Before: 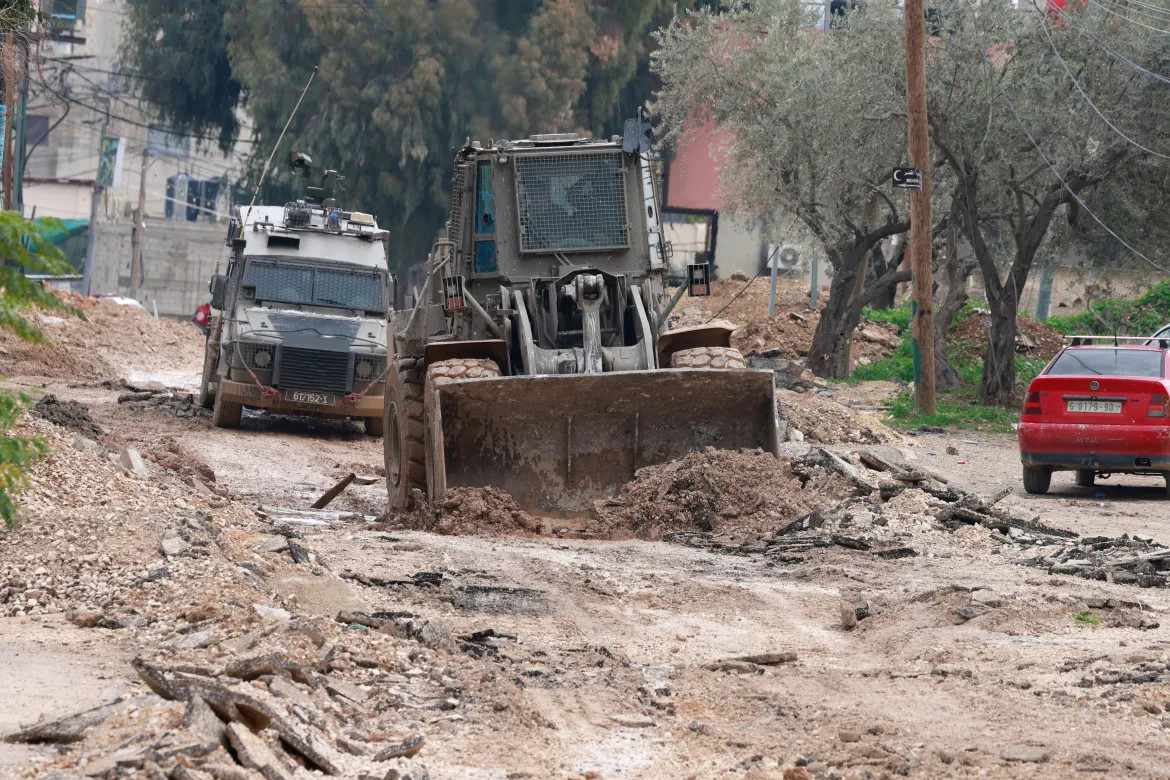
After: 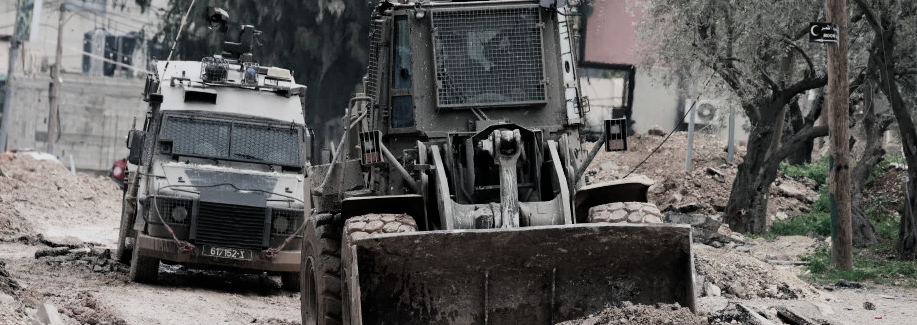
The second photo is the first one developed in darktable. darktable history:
color balance rgb: shadows lift › chroma 2.031%, shadows lift › hue 216.84°, perceptual saturation grading › global saturation 20%, perceptual saturation grading › highlights -25.885%, perceptual saturation grading › shadows 24.117%, global vibrance 10.054%
filmic rgb: black relative exposure -5.13 EV, white relative exposure 3.49 EV, hardness 3.17, contrast 1.395, highlights saturation mix -29.93%, preserve chrominance RGB euclidean norm, color science v5 (2021), contrast in shadows safe, contrast in highlights safe
contrast brightness saturation: contrast 0.038, saturation 0.068
crop: left 7.128%, top 18.651%, right 14.487%, bottom 39.587%
